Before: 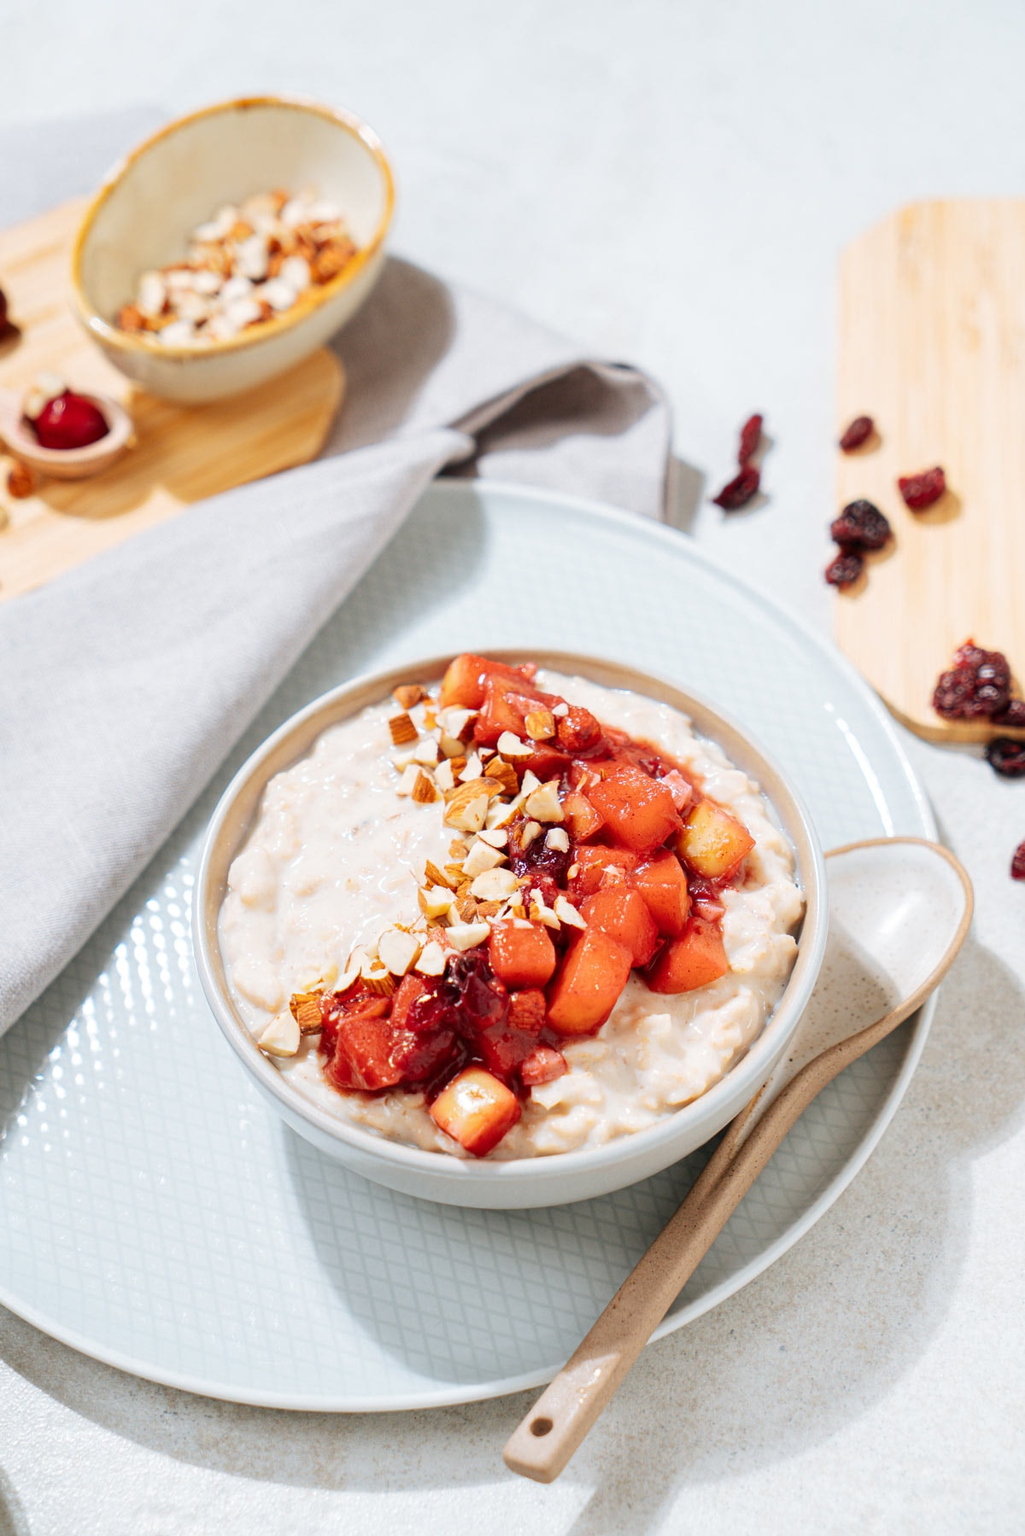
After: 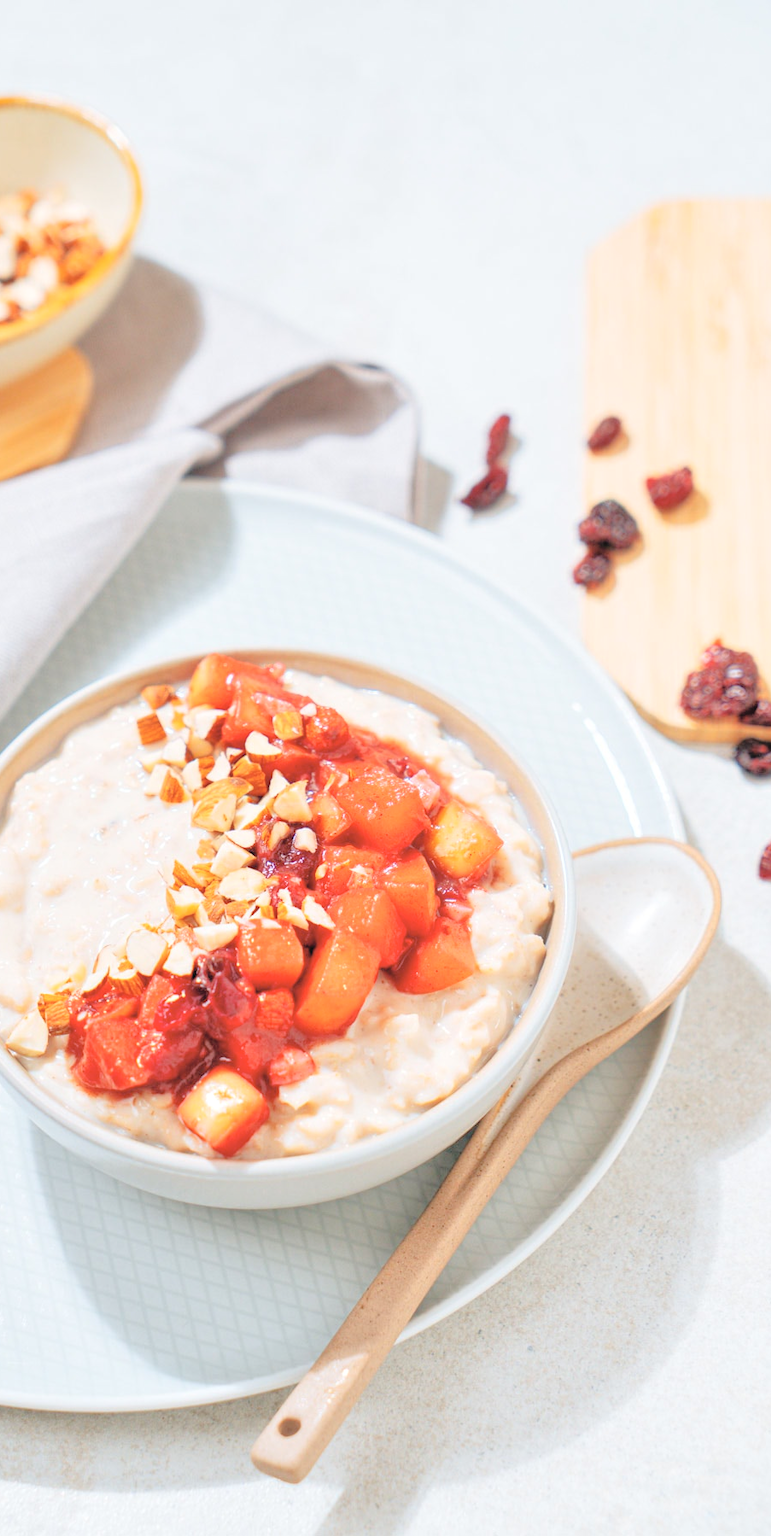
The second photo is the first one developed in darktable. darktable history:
tone equalizer: -7 EV 0.15 EV, -6 EV 0.6 EV, -5 EV 1.15 EV, -4 EV 1.33 EV, -3 EV 1.15 EV, -2 EV 0.6 EV, -1 EV 0.15 EV, mask exposure compensation -0.5 EV
exposure: compensate highlight preservation false
contrast brightness saturation: brightness 0.28
crop and rotate: left 24.6%
